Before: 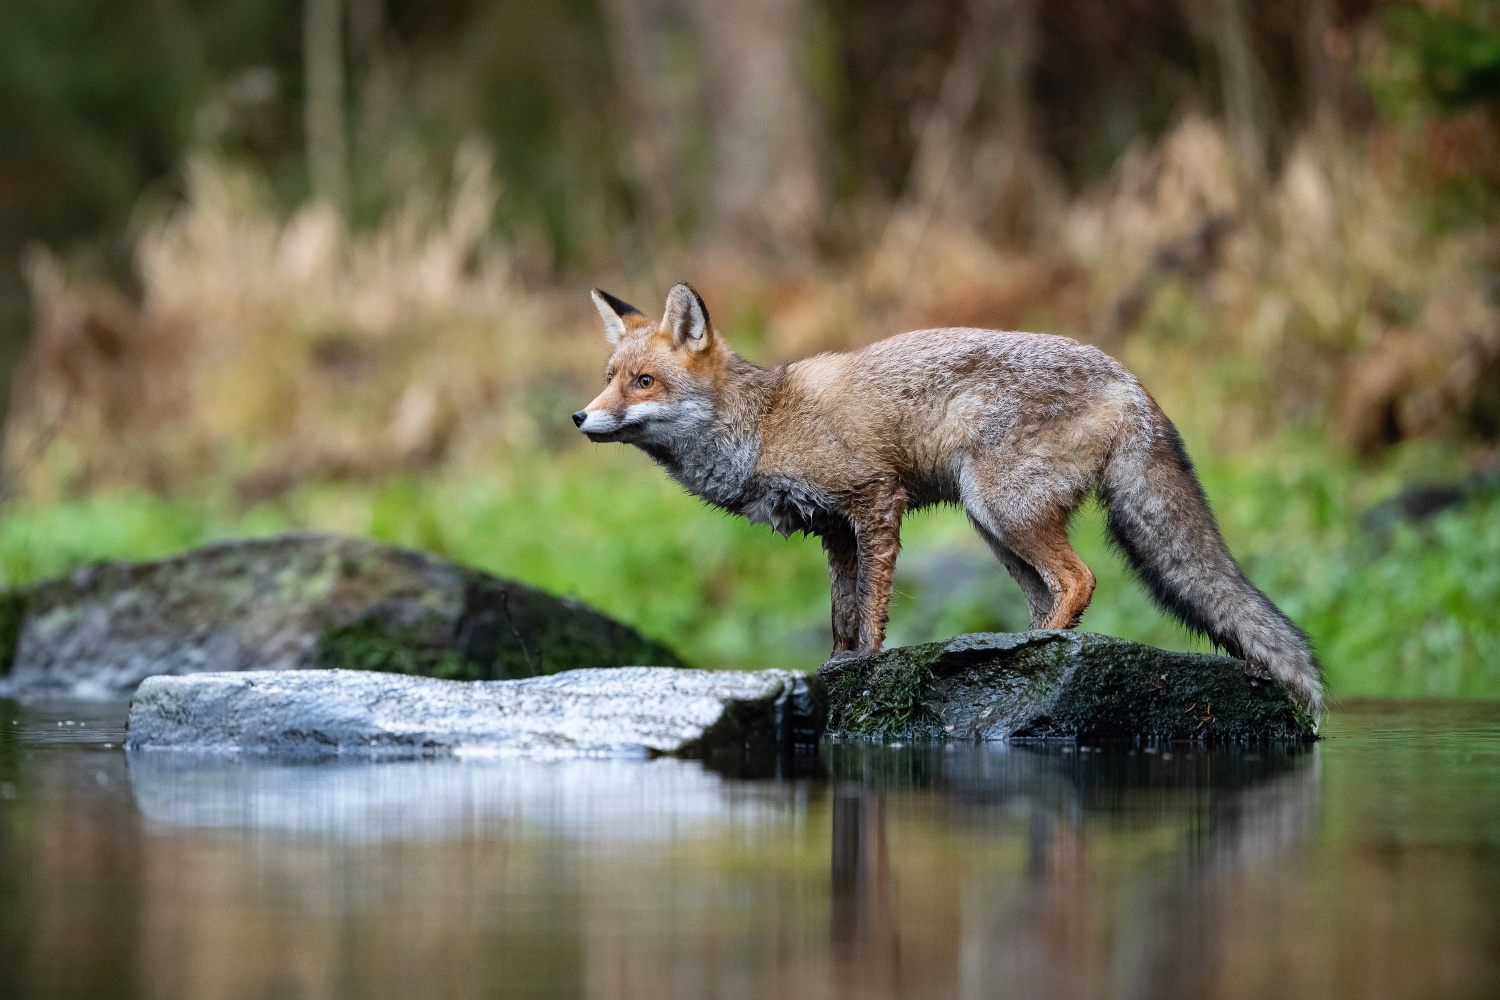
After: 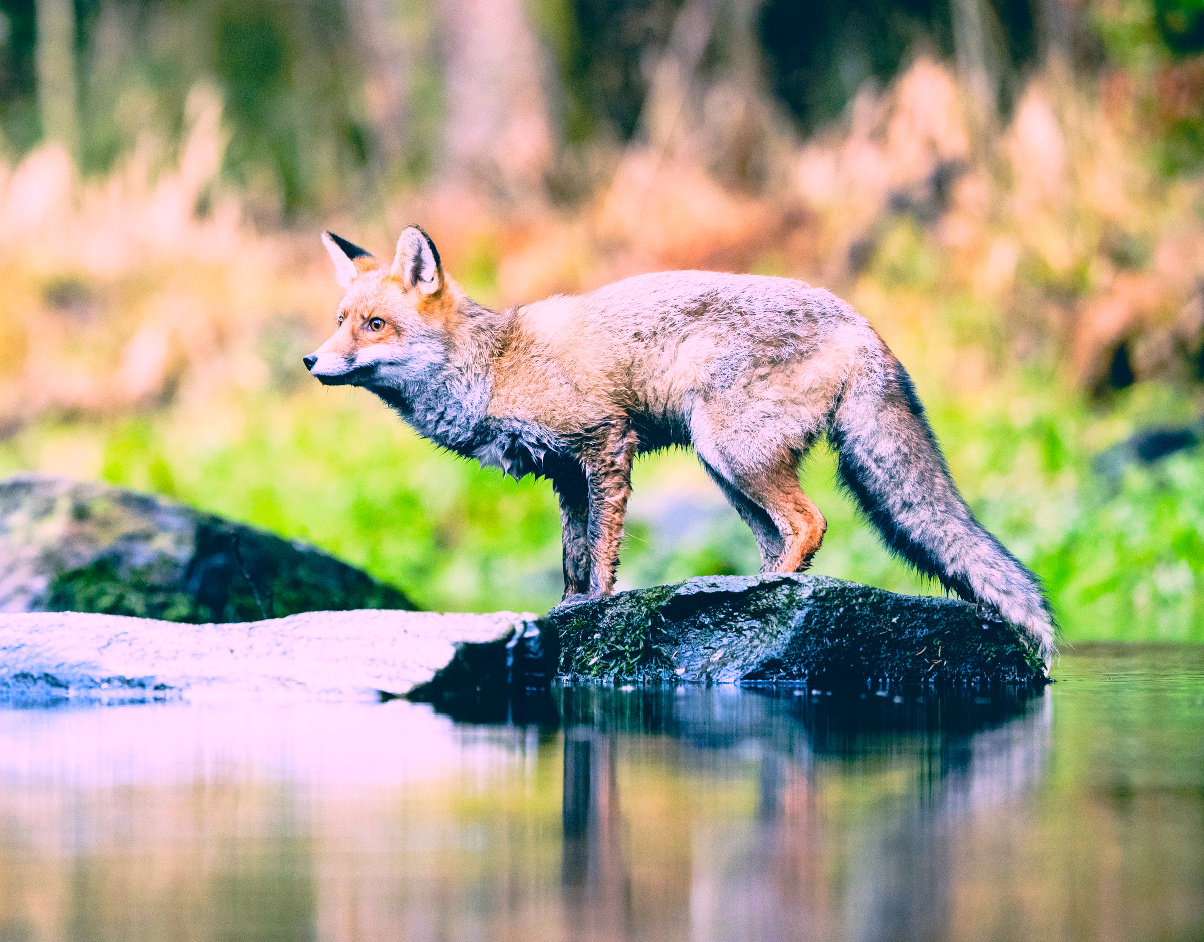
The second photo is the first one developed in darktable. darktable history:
white balance: red 0.925, blue 1.046
crop and rotate: left 17.959%, top 5.771%, right 1.742%
contrast brightness saturation: saturation -0.05
exposure: black level correction 0.001, exposure 1.116 EV, compensate highlight preservation false
color correction: highlights a* 17.03, highlights b* 0.205, shadows a* -15.38, shadows b* -14.56, saturation 1.5
filmic rgb: black relative exposure -7.5 EV, white relative exposure 5 EV, hardness 3.31, contrast 1.3, contrast in shadows safe
tone curve: curves: ch0 [(0, 0) (0.003, 0.049) (0.011, 0.051) (0.025, 0.055) (0.044, 0.065) (0.069, 0.081) (0.1, 0.11) (0.136, 0.15) (0.177, 0.195) (0.224, 0.242) (0.277, 0.308) (0.335, 0.375) (0.399, 0.436) (0.468, 0.5) (0.543, 0.574) (0.623, 0.665) (0.709, 0.761) (0.801, 0.851) (0.898, 0.933) (1, 1)], preserve colors none
